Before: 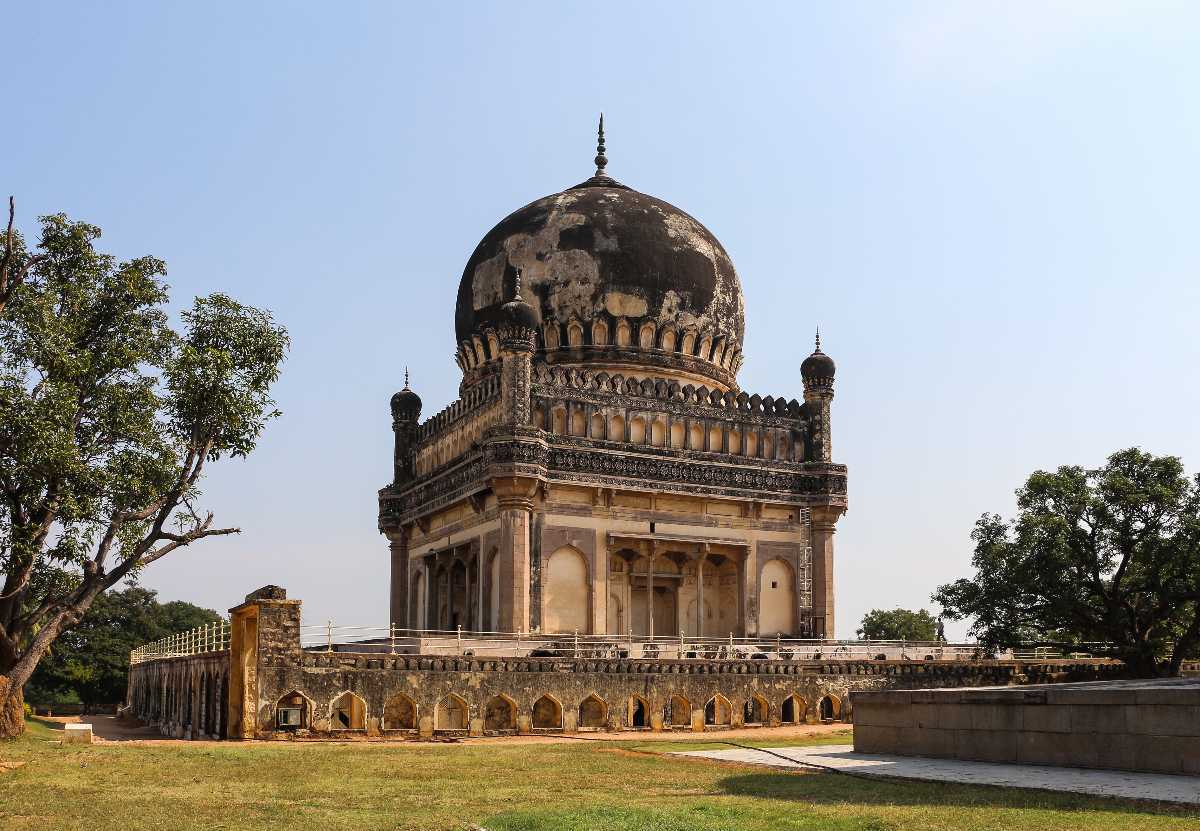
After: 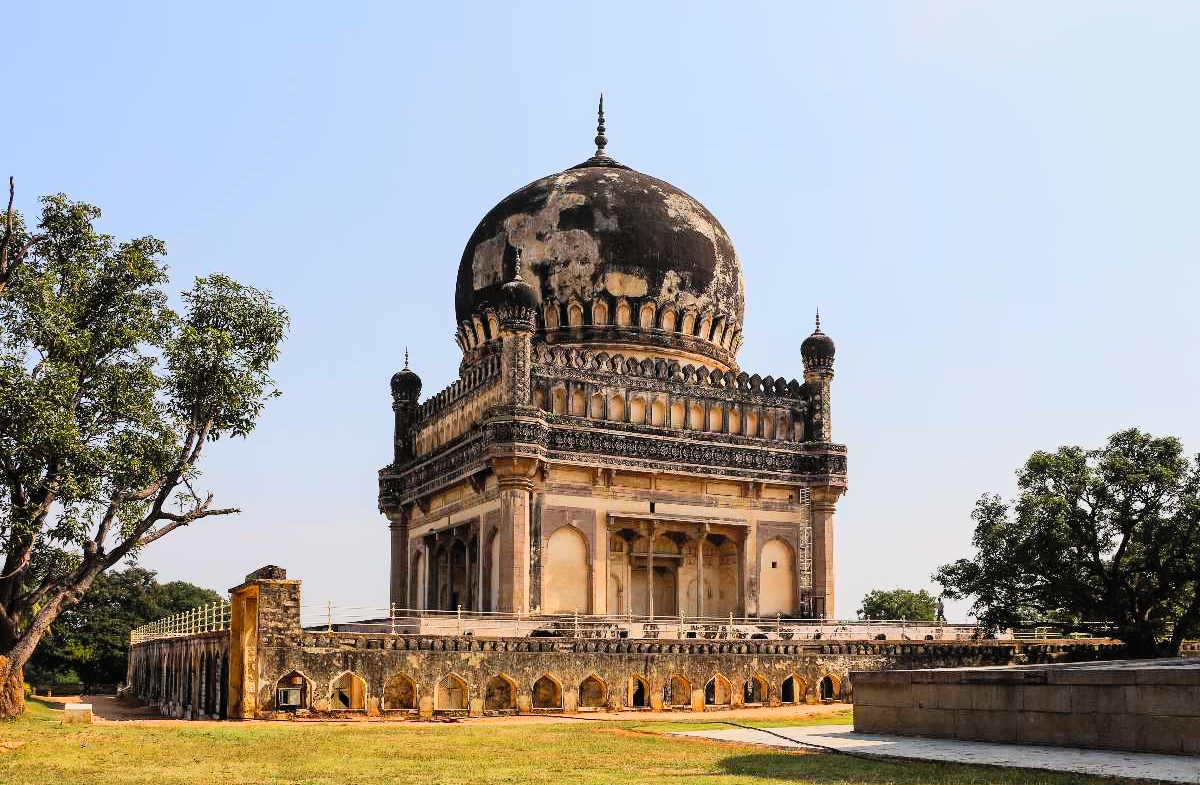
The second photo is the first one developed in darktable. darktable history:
crop and rotate: top 2.479%, bottom 3.018%
filmic rgb: black relative exposure -7.65 EV, white relative exposure 4.56 EV, hardness 3.61
contrast brightness saturation: contrast 0.24, brightness 0.26, saturation 0.39
